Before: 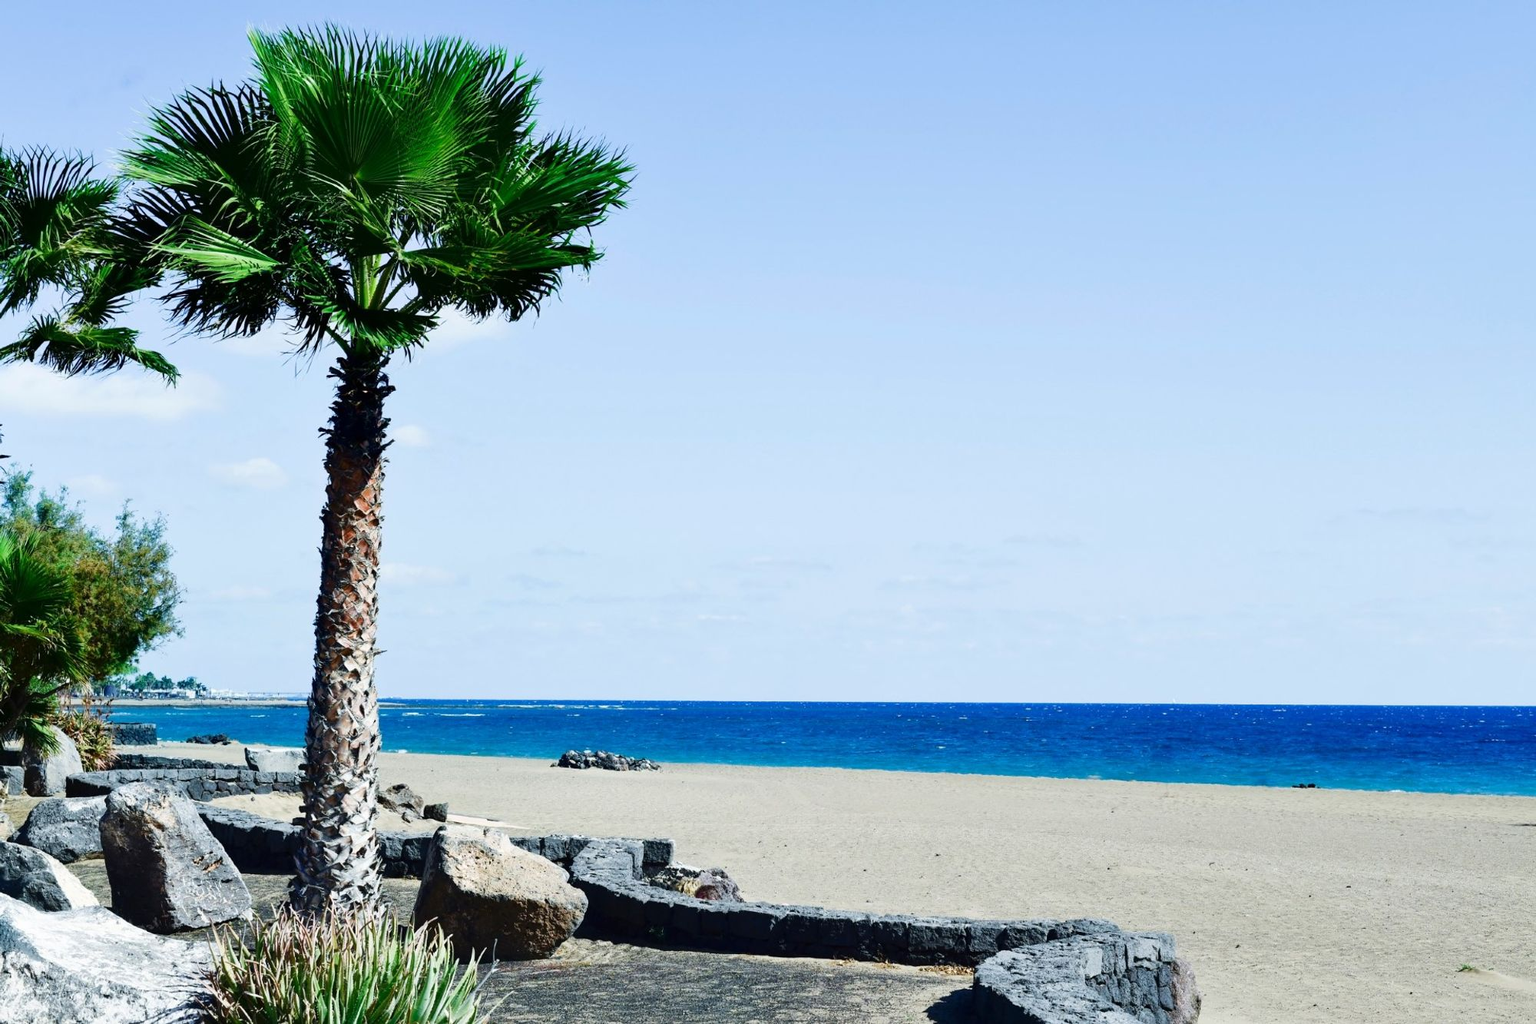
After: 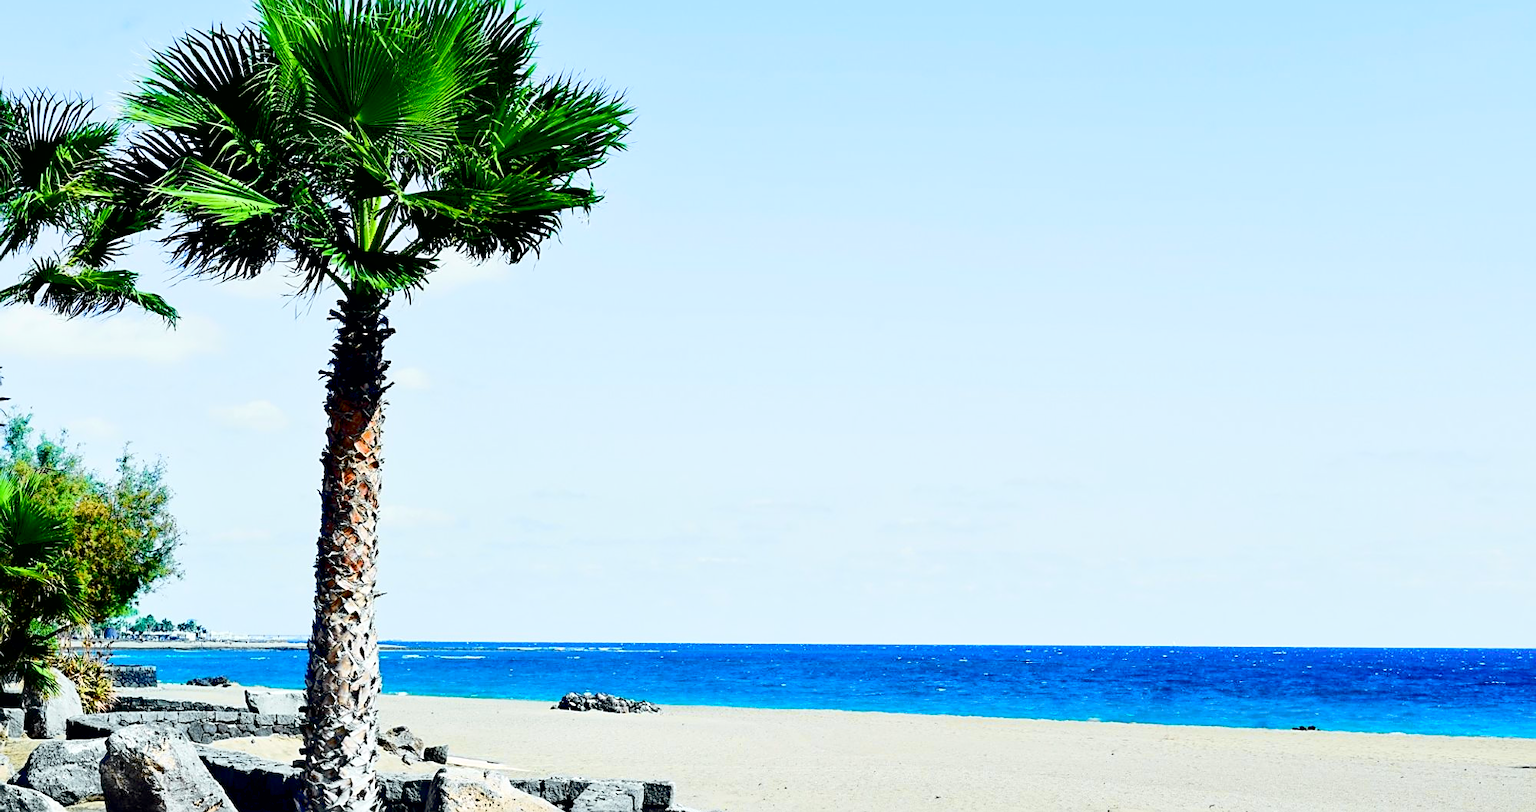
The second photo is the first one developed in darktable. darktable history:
white balance: emerald 1
exposure: black level correction 0.005, exposure 0.286 EV, compensate highlight preservation false
local contrast: mode bilateral grid, contrast 20, coarseness 50, detail 120%, midtone range 0.2
rgb curve: curves: ch0 [(0, 0) (0.093, 0.159) (0.241, 0.265) (0.414, 0.42) (1, 1)], compensate middle gray true, preserve colors basic power
crop and rotate: top 5.667%, bottom 14.937%
sharpen: on, module defaults
tone curve: curves: ch0 [(0, 0) (0.11, 0.061) (0.256, 0.259) (0.398, 0.494) (0.498, 0.611) (0.65, 0.757) (0.835, 0.883) (1, 0.961)]; ch1 [(0, 0) (0.346, 0.307) (0.408, 0.369) (0.453, 0.457) (0.482, 0.479) (0.502, 0.498) (0.521, 0.51) (0.553, 0.554) (0.618, 0.65) (0.693, 0.727) (1, 1)]; ch2 [(0, 0) (0.366, 0.337) (0.434, 0.46) (0.485, 0.494) (0.5, 0.494) (0.511, 0.508) (0.537, 0.55) (0.579, 0.599) (0.621, 0.693) (1, 1)], color space Lab, independent channels, preserve colors none
